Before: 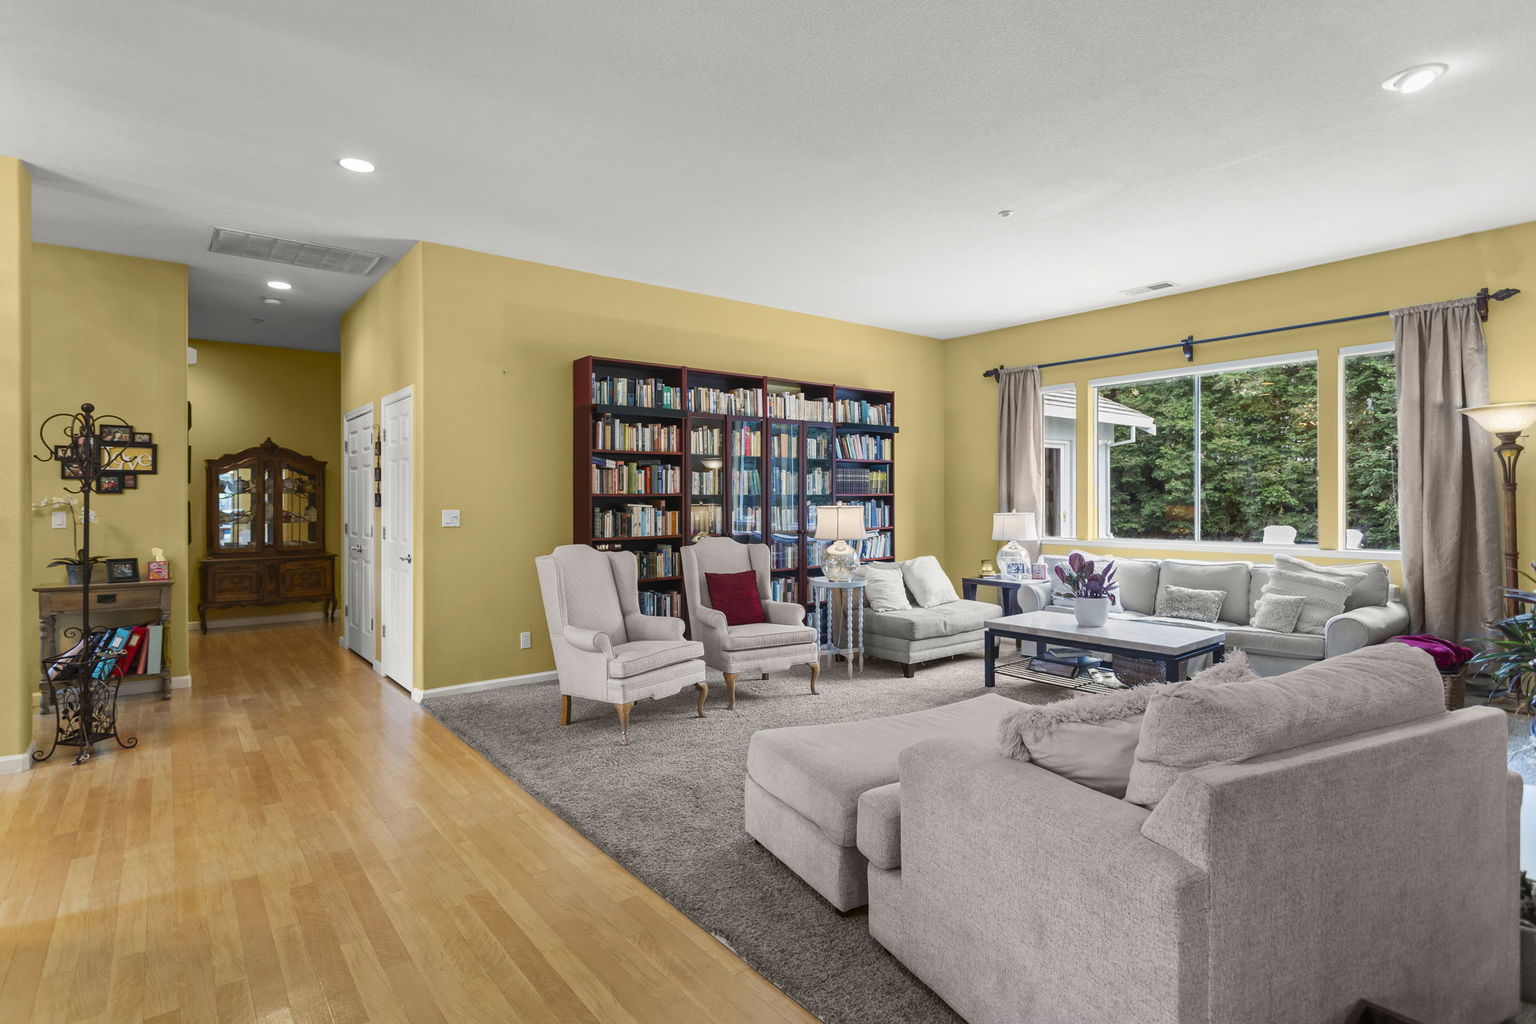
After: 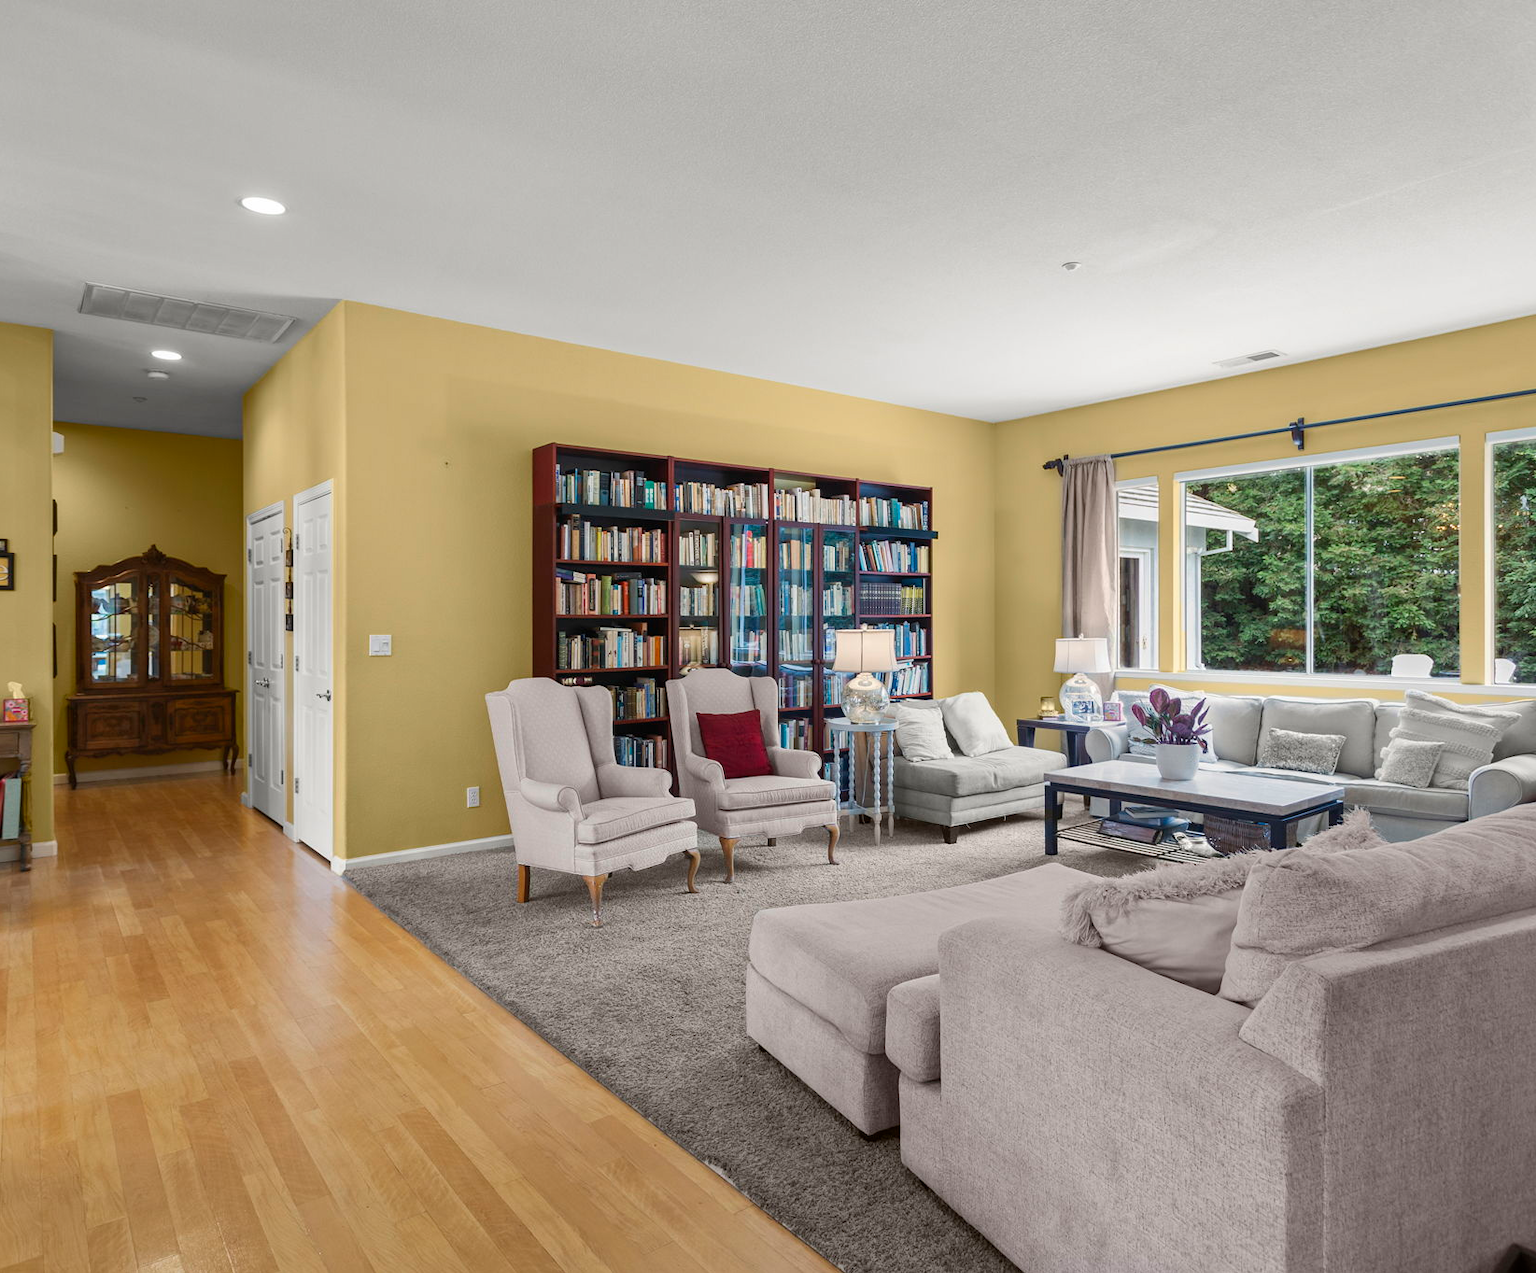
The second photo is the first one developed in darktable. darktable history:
exposure: compensate exposure bias true, compensate highlight preservation false
crop and rotate: left 9.486%, right 10.166%
